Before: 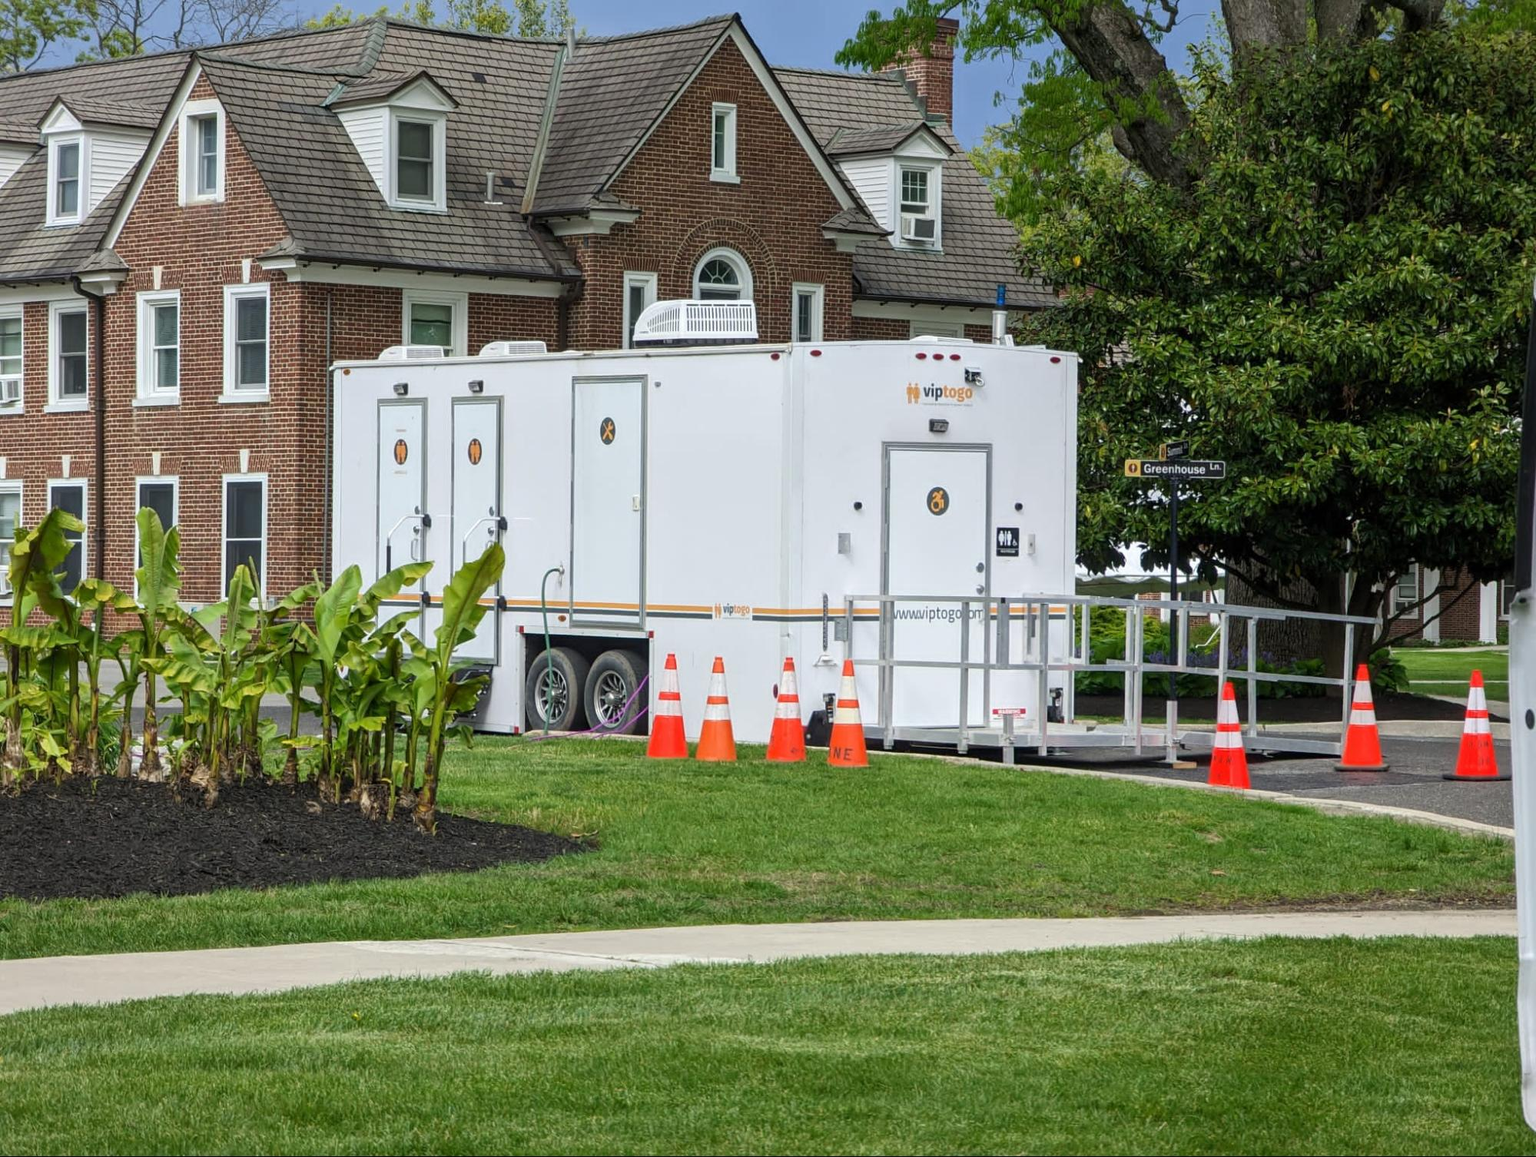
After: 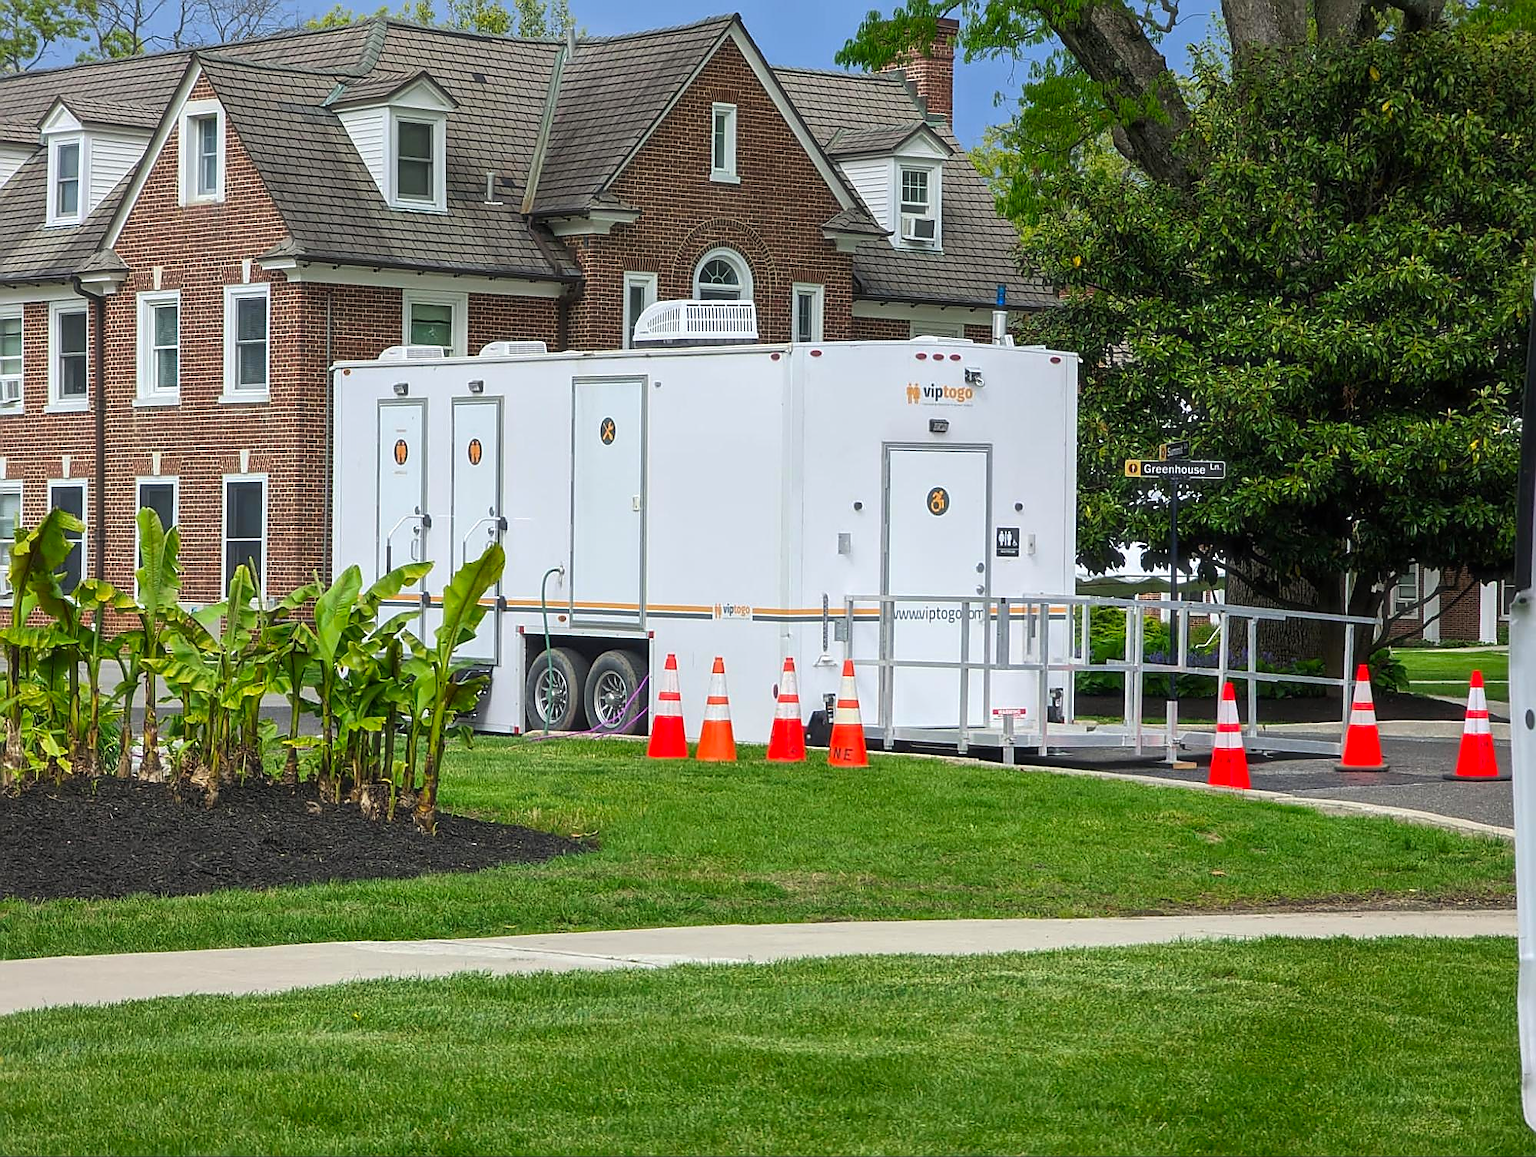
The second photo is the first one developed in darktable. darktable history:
haze removal: strength -0.107, adaptive false
sharpen: radius 1.368, amount 1.252, threshold 0.601
color correction: highlights b* 0.025, saturation 1.32
